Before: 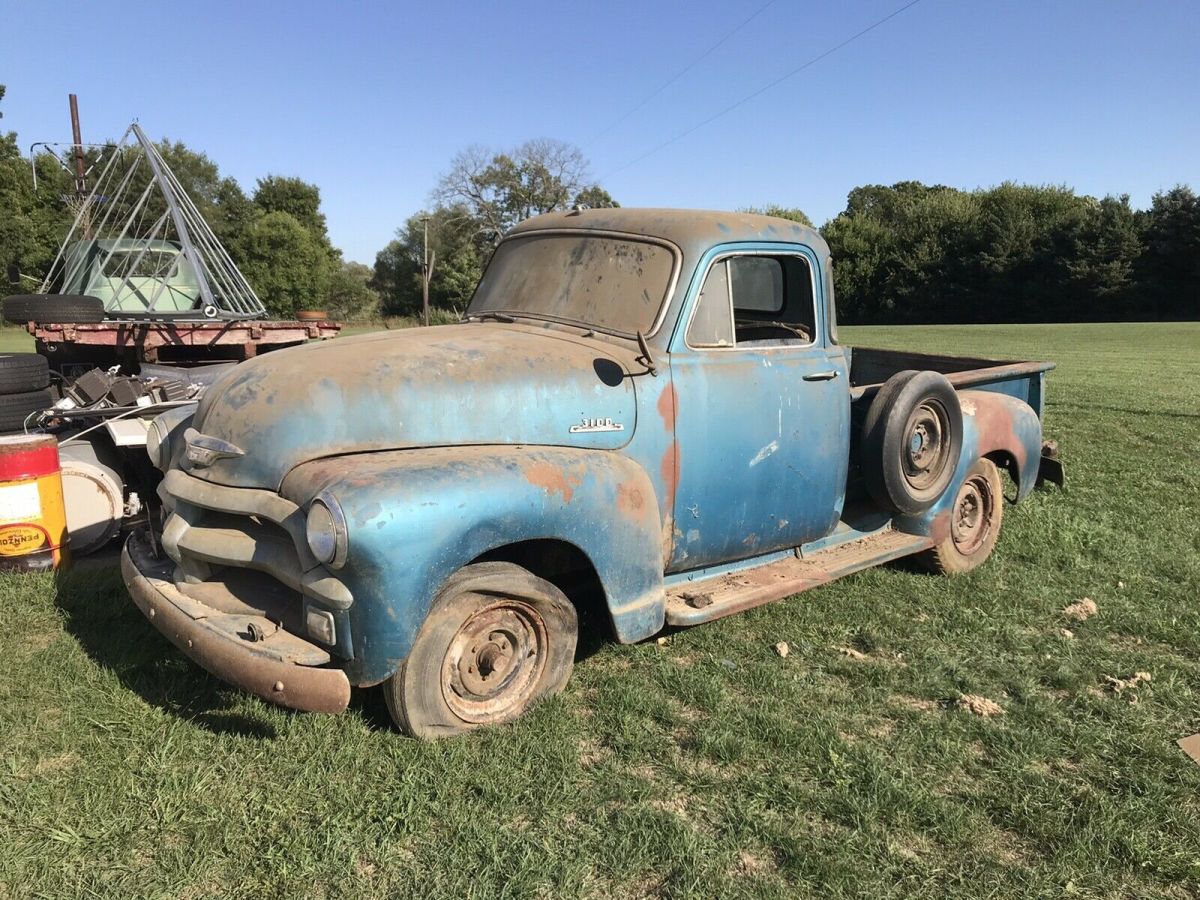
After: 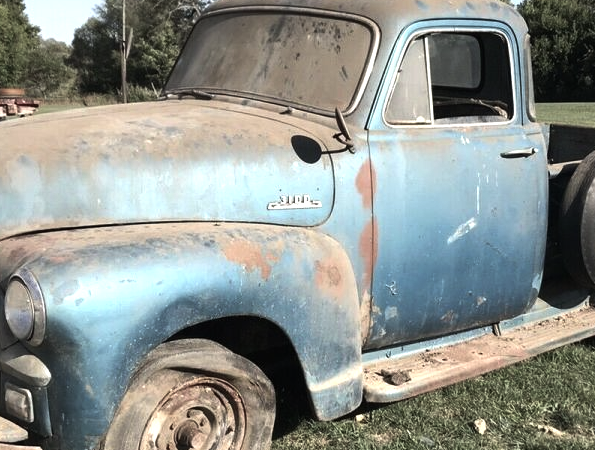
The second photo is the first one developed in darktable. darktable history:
crop: left 25.23%, top 24.876%, right 25.121%, bottom 25.095%
color balance rgb: perceptual saturation grading › global saturation -32.297%, perceptual brilliance grading › global brilliance 15.28%, perceptual brilliance grading › shadows -35.503%
